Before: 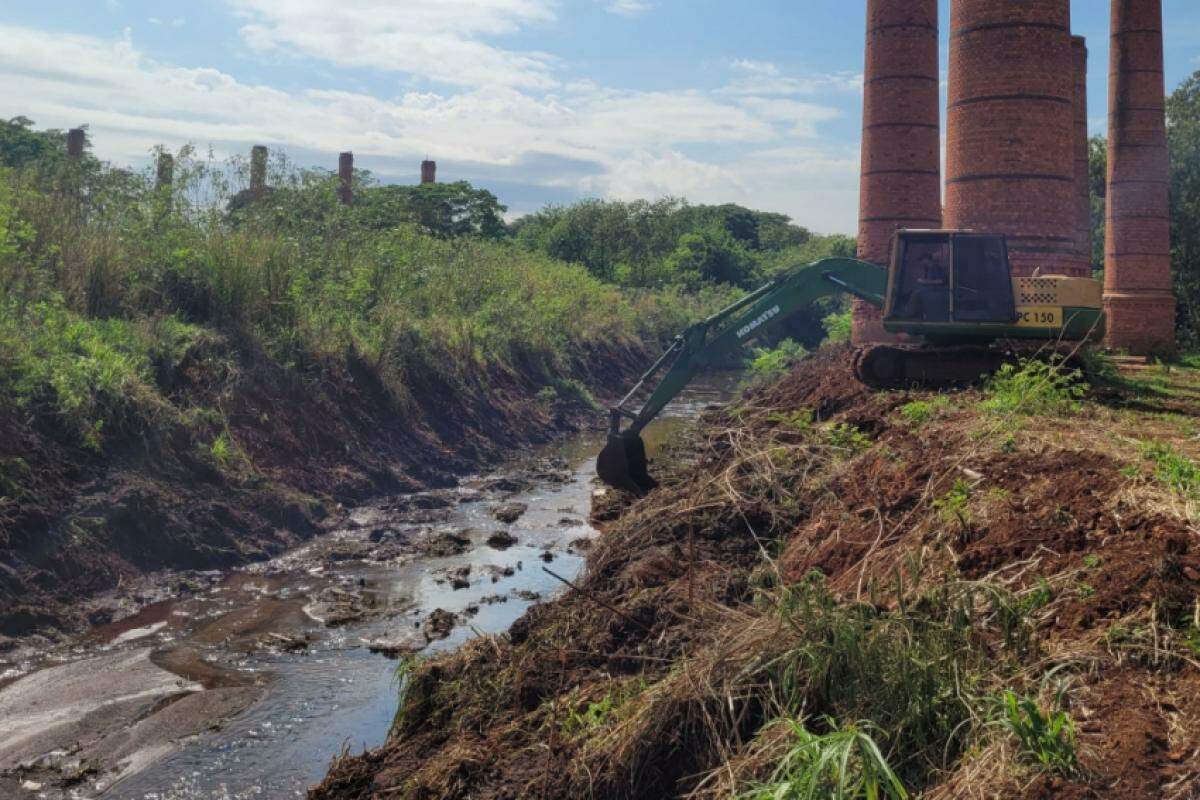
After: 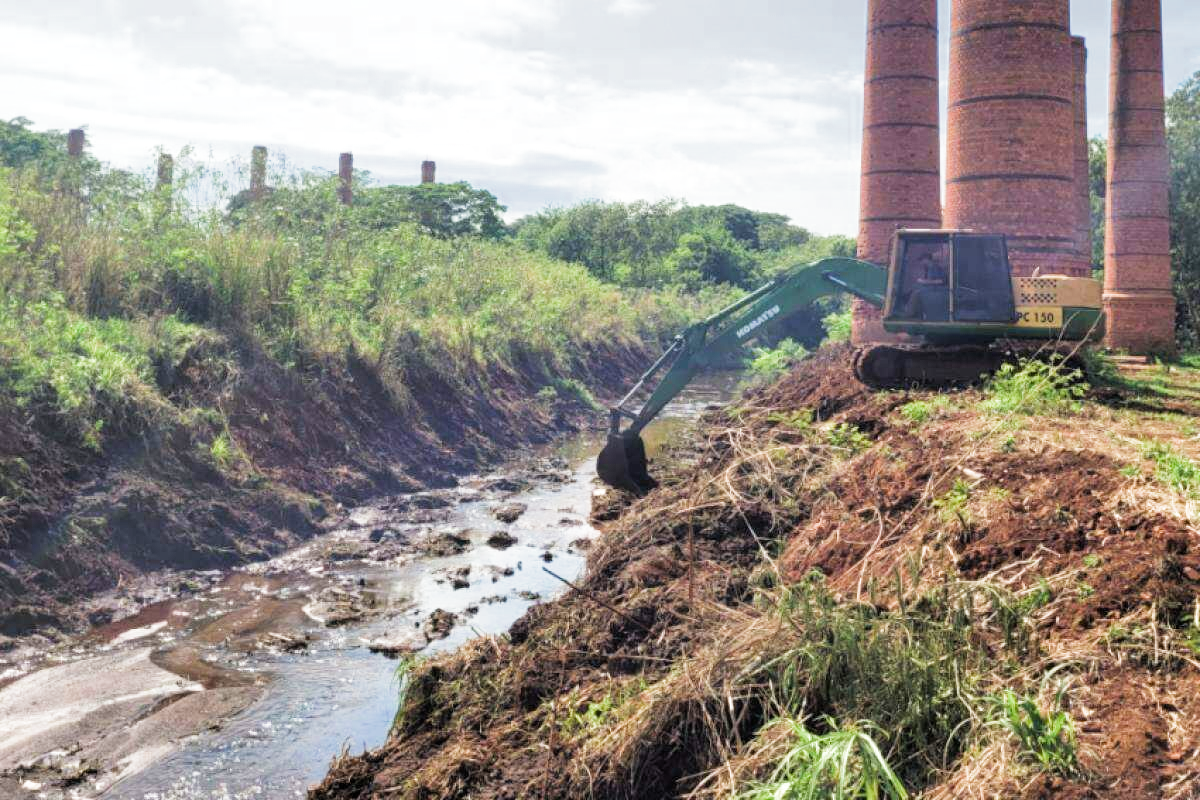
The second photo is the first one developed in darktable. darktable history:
filmic rgb: middle gray luminance 9.23%, black relative exposure -10.55 EV, white relative exposure 3.45 EV, threshold 6 EV, target black luminance 0%, hardness 5.98, latitude 59.69%, contrast 1.087, highlights saturation mix 5%, shadows ↔ highlights balance 29.23%, add noise in highlights 0, color science v3 (2019), use custom middle-gray values true, iterations of high-quality reconstruction 0, contrast in highlights soft, enable highlight reconstruction true
exposure: black level correction 0, exposure 0.5 EV, compensate highlight preservation false
